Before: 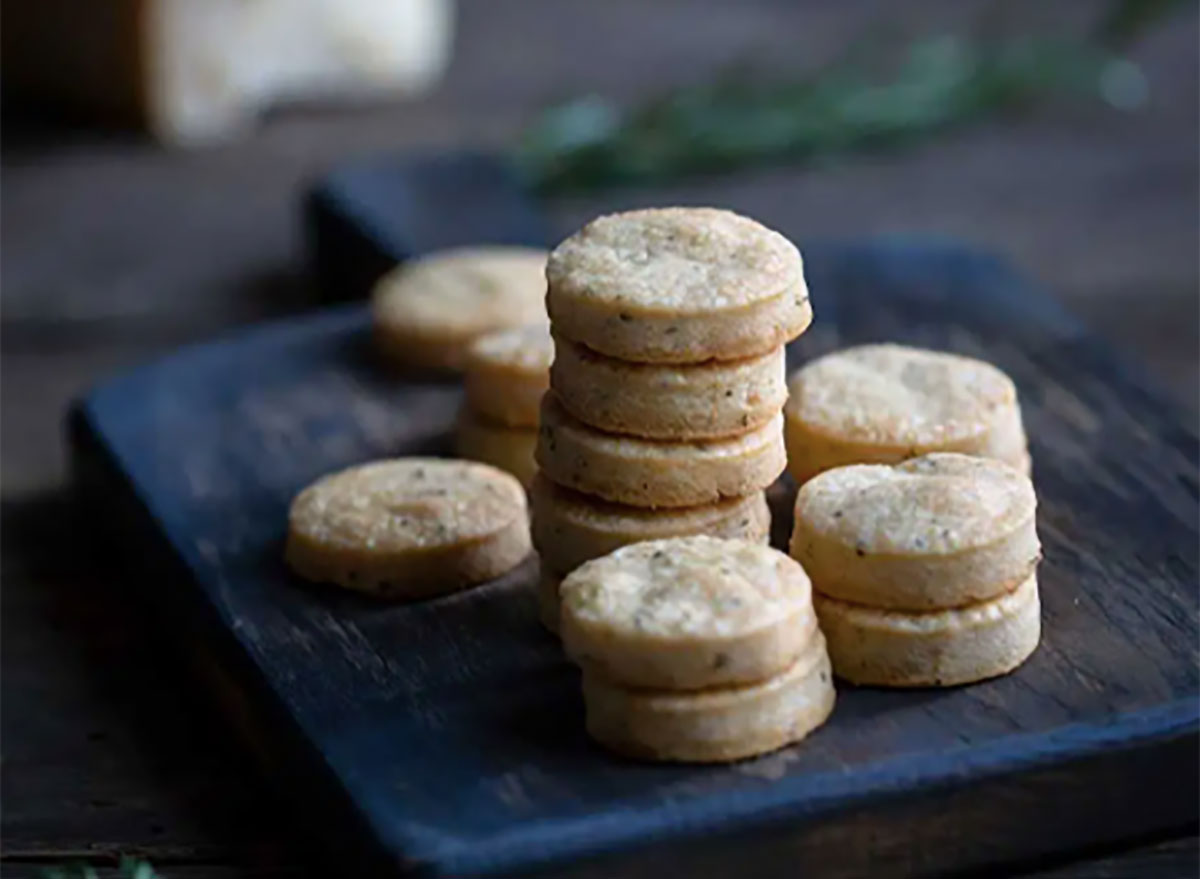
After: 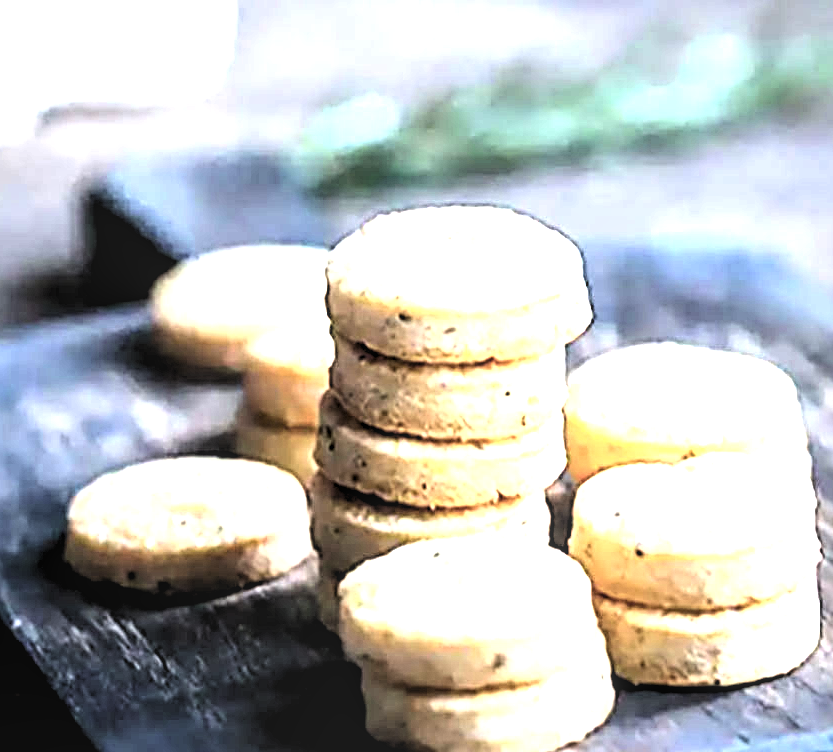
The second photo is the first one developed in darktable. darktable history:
exposure: black level correction 0, exposure 1.671 EV, compensate highlight preservation false
tone curve: curves: ch0 [(0, 0) (0.003, 0.003) (0.011, 0.012) (0.025, 0.028) (0.044, 0.049) (0.069, 0.091) (0.1, 0.144) (0.136, 0.21) (0.177, 0.277) (0.224, 0.352) (0.277, 0.433) (0.335, 0.523) (0.399, 0.613) (0.468, 0.702) (0.543, 0.79) (0.623, 0.867) (0.709, 0.916) (0.801, 0.946) (0.898, 0.972) (1, 1)], color space Lab, independent channels, preserve colors none
crop: left 18.474%, right 12.089%, bottom 14.42%
levels: levels [0.129, 0.519, 0.867]
local contrast: on, module defaults
sharpen: radius 3.106
